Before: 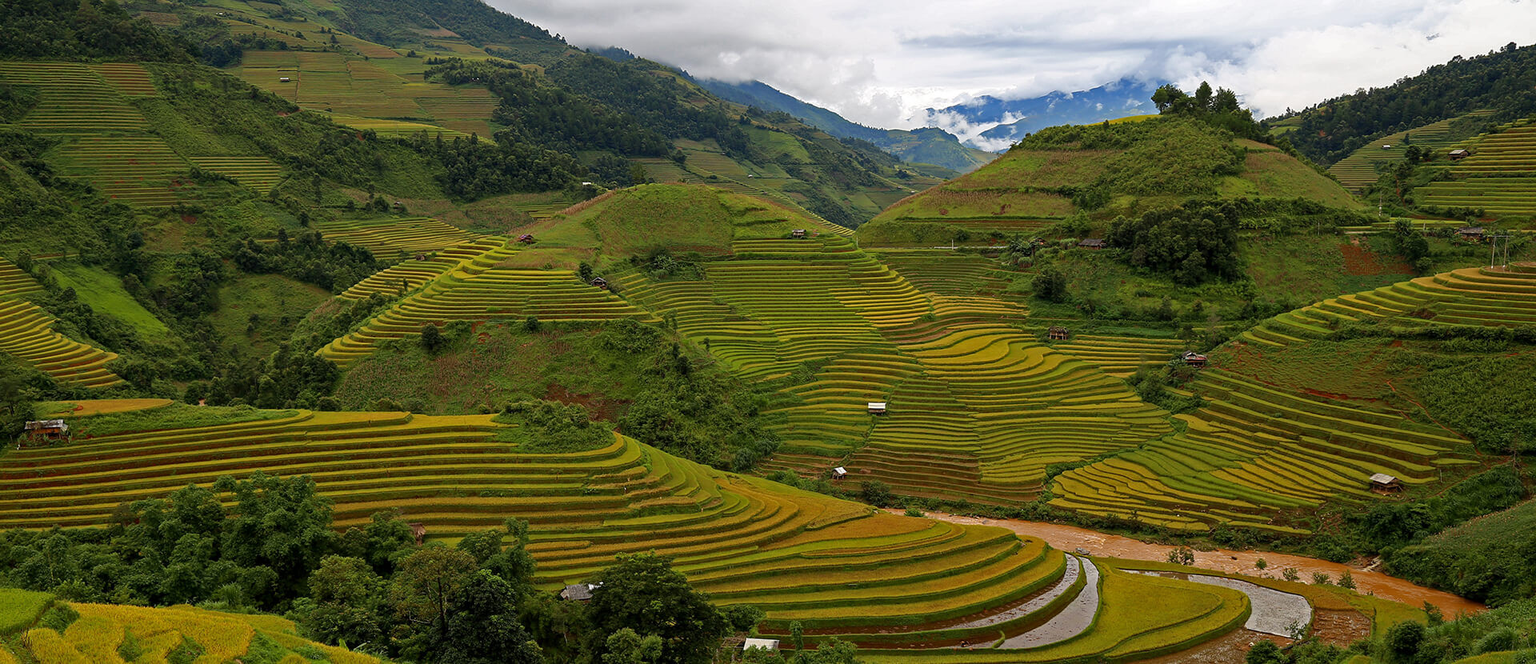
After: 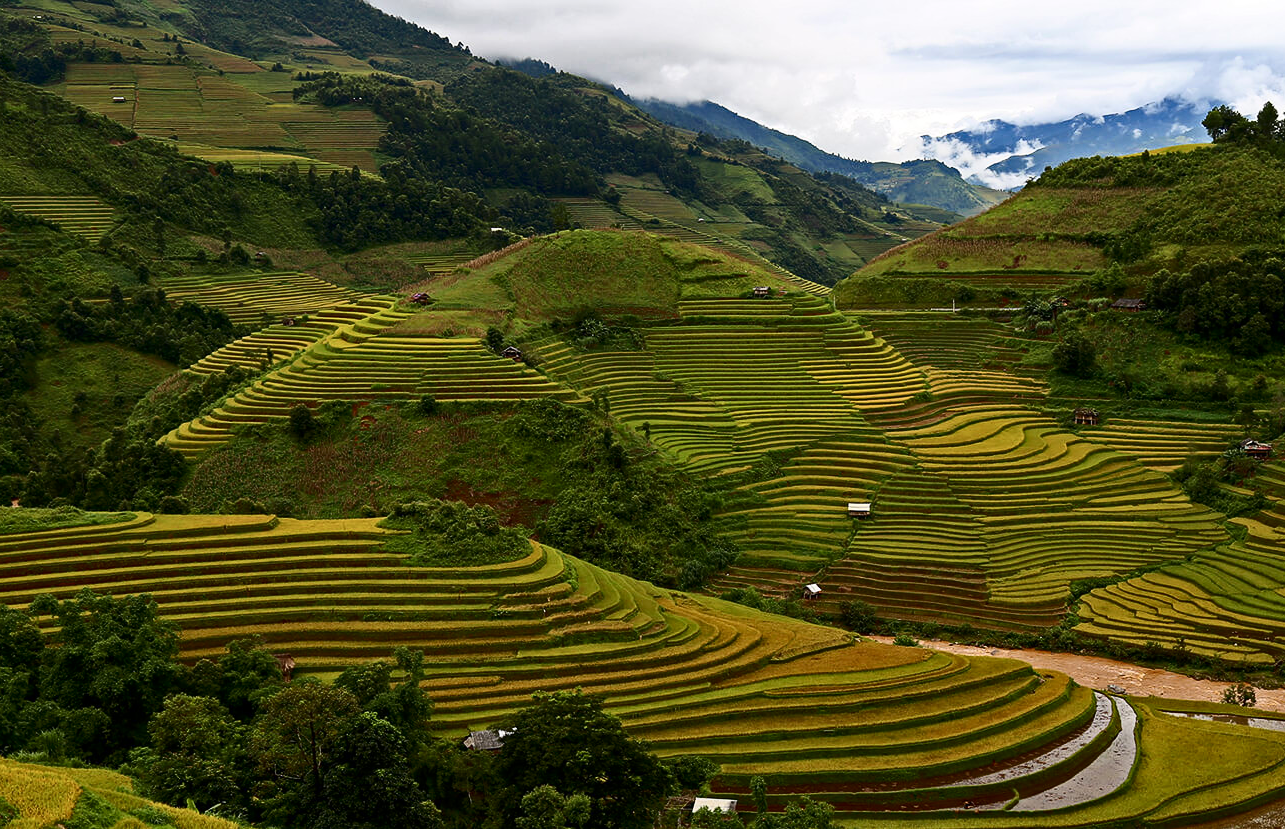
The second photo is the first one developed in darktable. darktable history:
contrast brightness saturation: contrast 0.297
tone equalizer: smoothing diameter 24.88%, edges refinement/feathering 12.63, preserve details guided filter
crop and rotate: left 12.35%, right 20.693%
